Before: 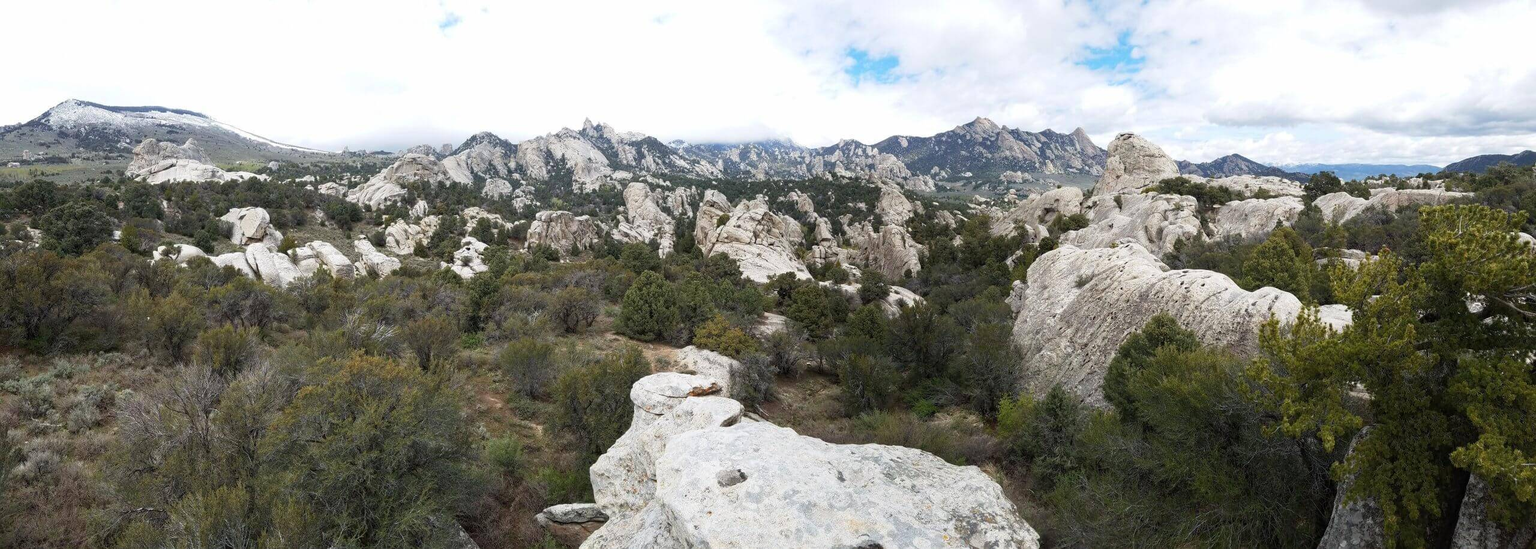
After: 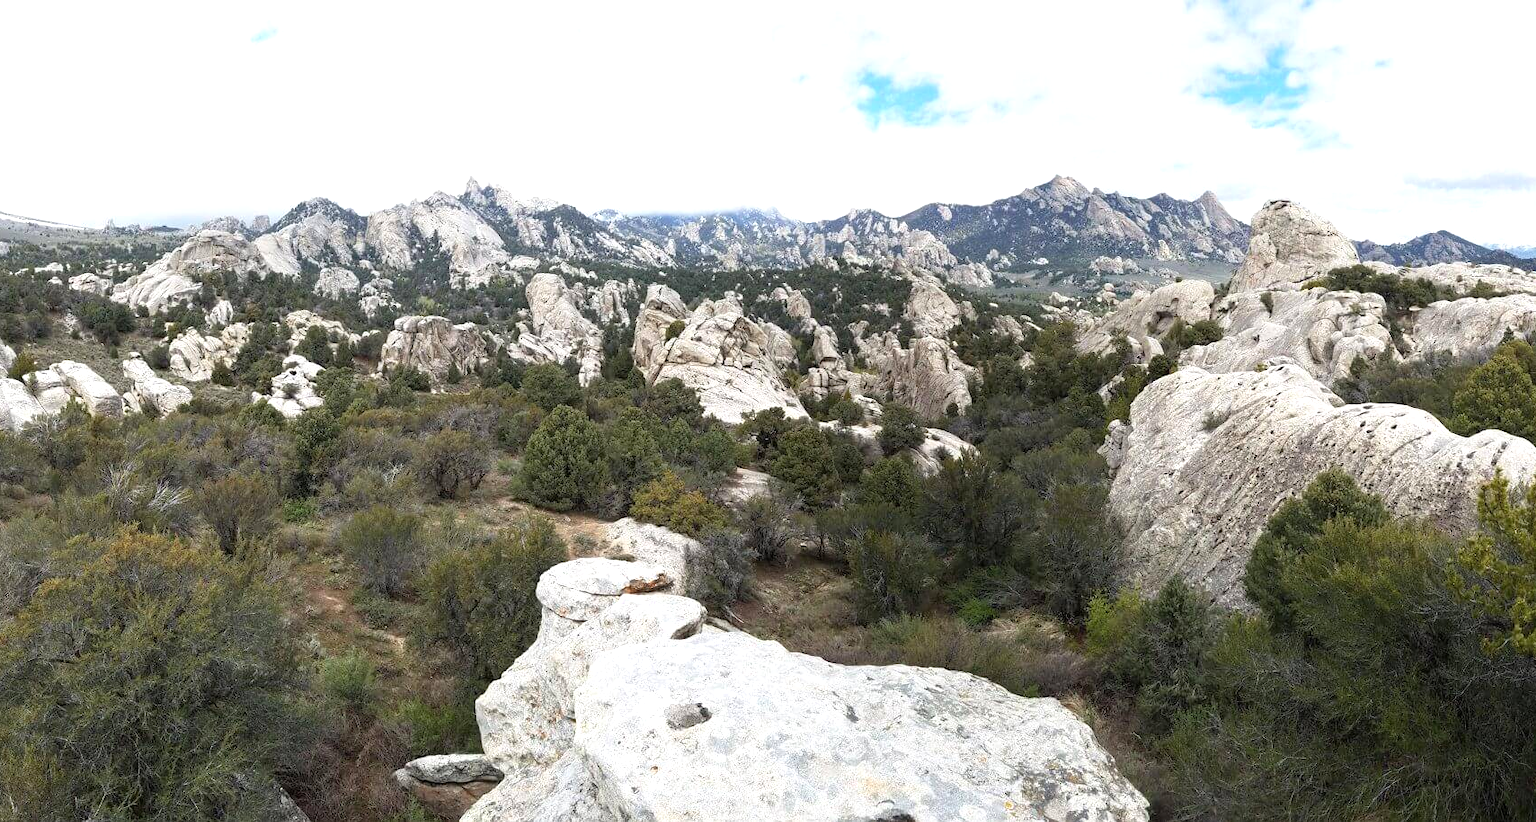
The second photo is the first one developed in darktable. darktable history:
crop and rotate: left 17.769%, right 15.452%
tone equalizer: -8 EV -0.454 EV, -7 EV -0.366 EV, -6 EV -0.357 EV, -5 EV -0.188 EV, -3 EV 0.207 EV, -2 EV 0.359 EV, -1 EV 0.388 EV, +0 EV 0.39 EV, smoothing diameter 24.93%, edges refinement/feathering 7.83, preserve details guided filter
